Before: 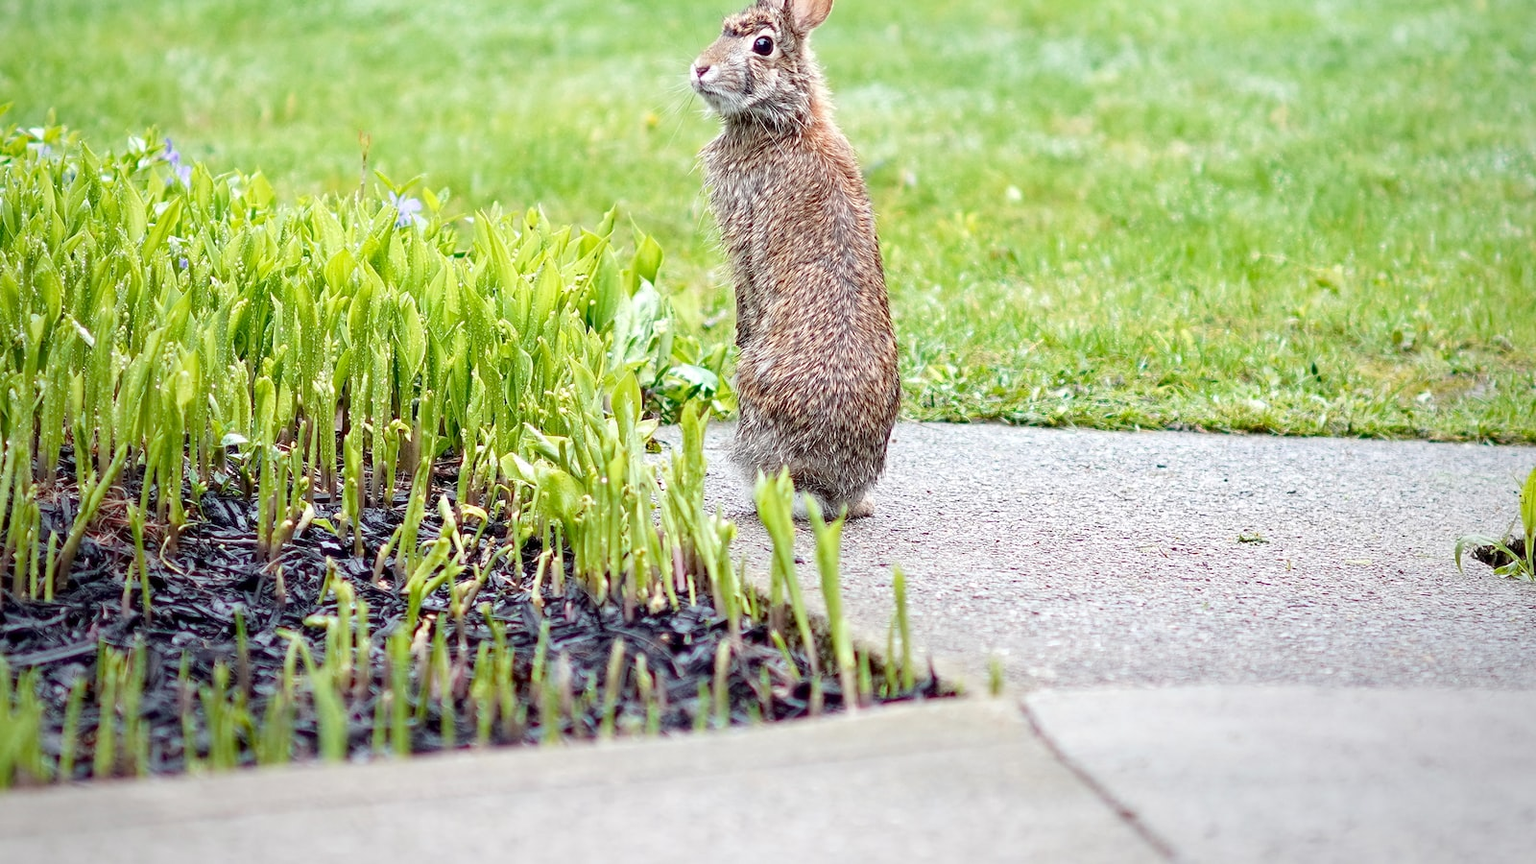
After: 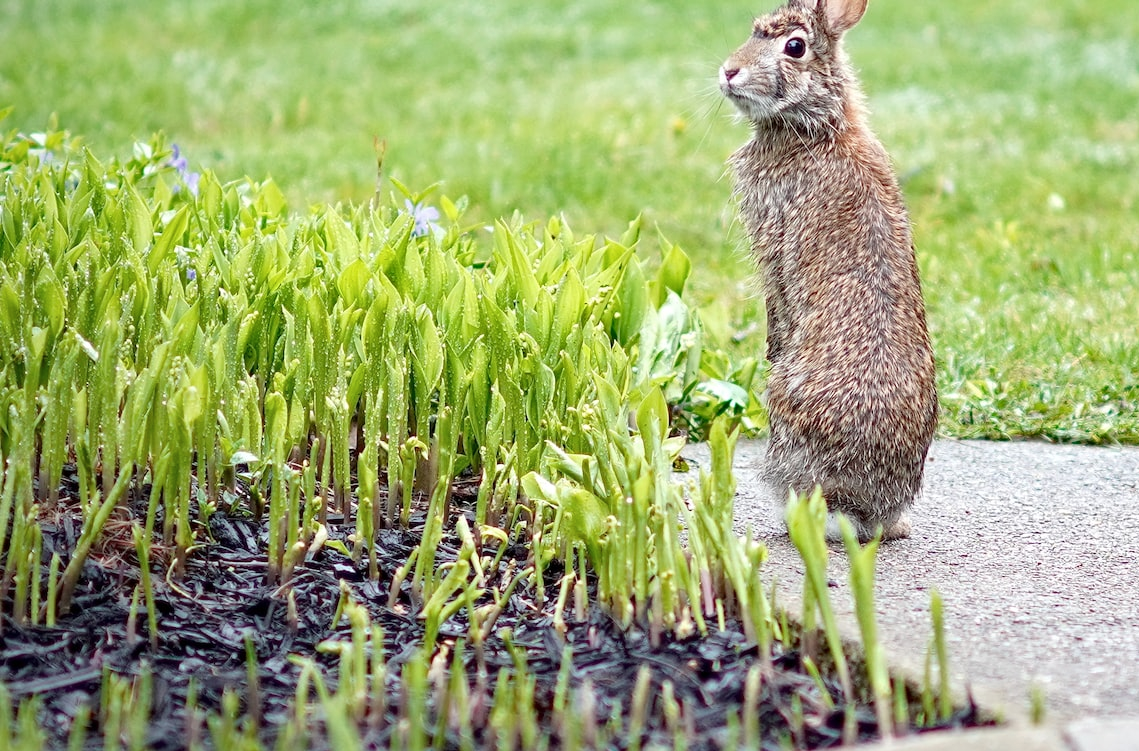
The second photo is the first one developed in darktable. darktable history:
crop: right 28.765%, bottom 16.482%
contrast brightness saturation: saturation -0.053
shadows and highlights: shadows 36.51, highlights -27.23, soften with gaussian
